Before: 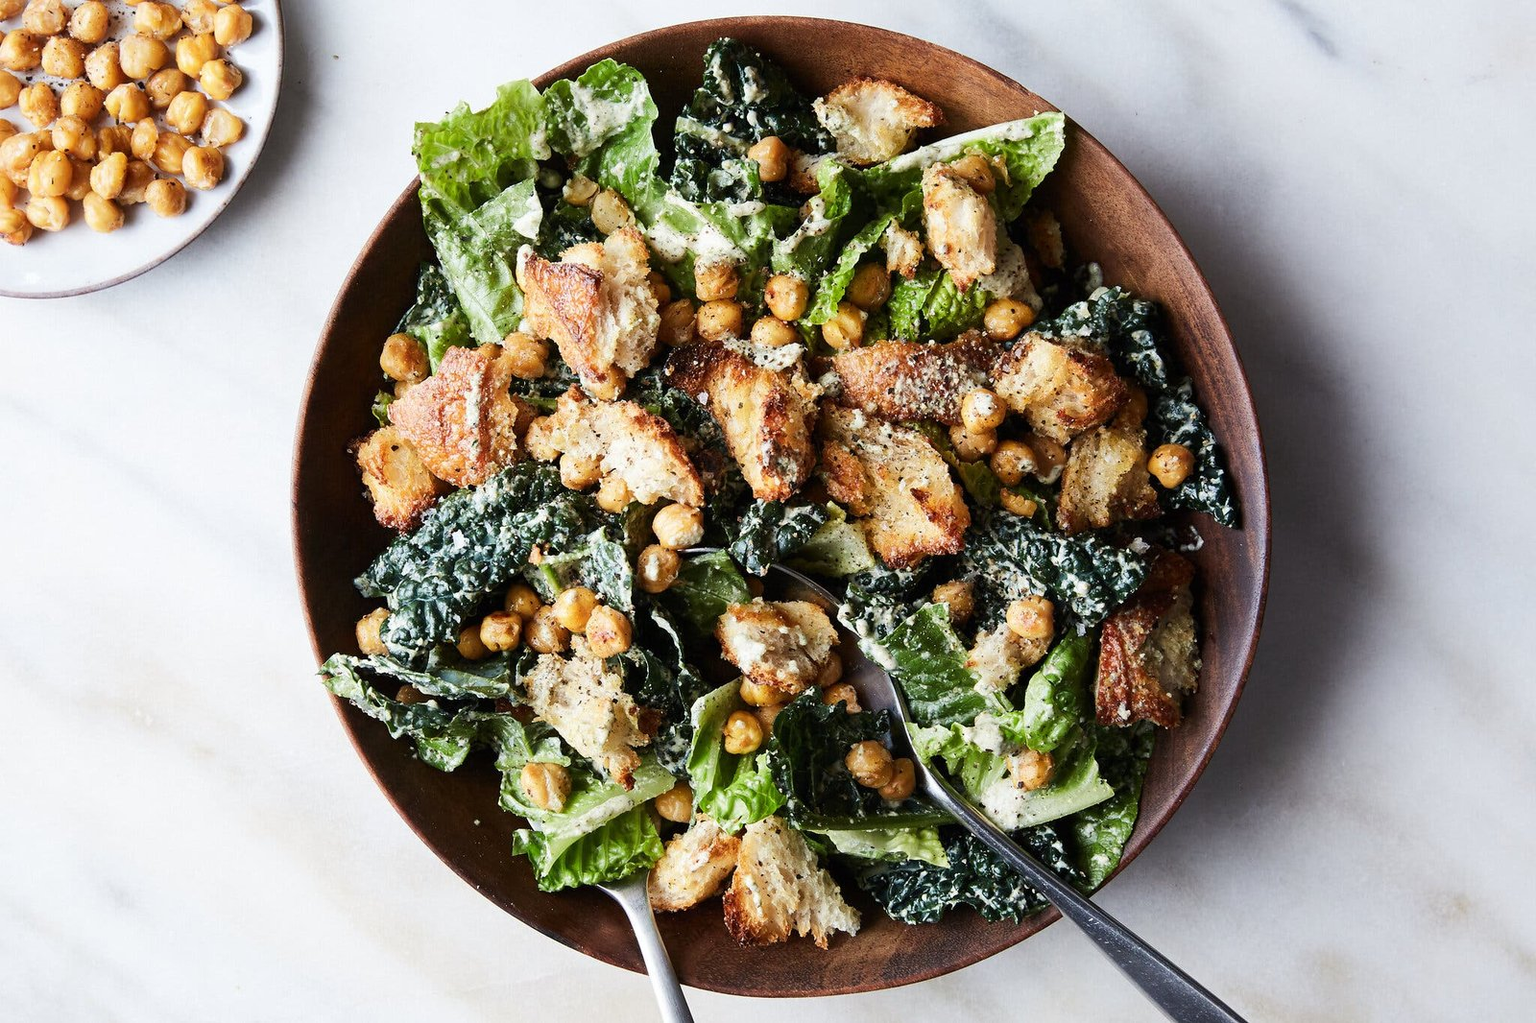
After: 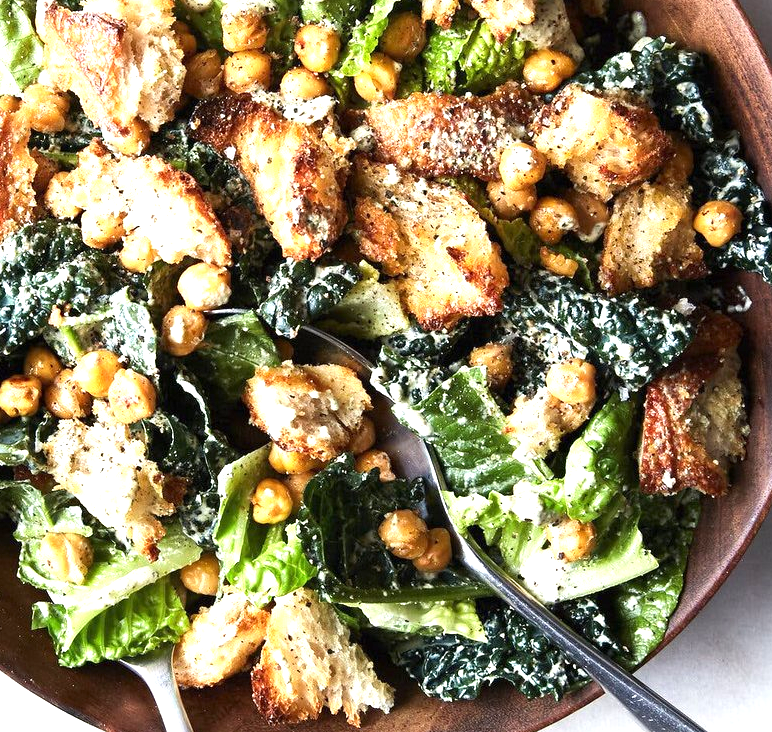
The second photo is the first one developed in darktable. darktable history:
exposure: exposure 0.943 EV, compensate highlight preservation false
crop: left 31.379%, top 24.658%, right 20.326%, bottom 6.628%
